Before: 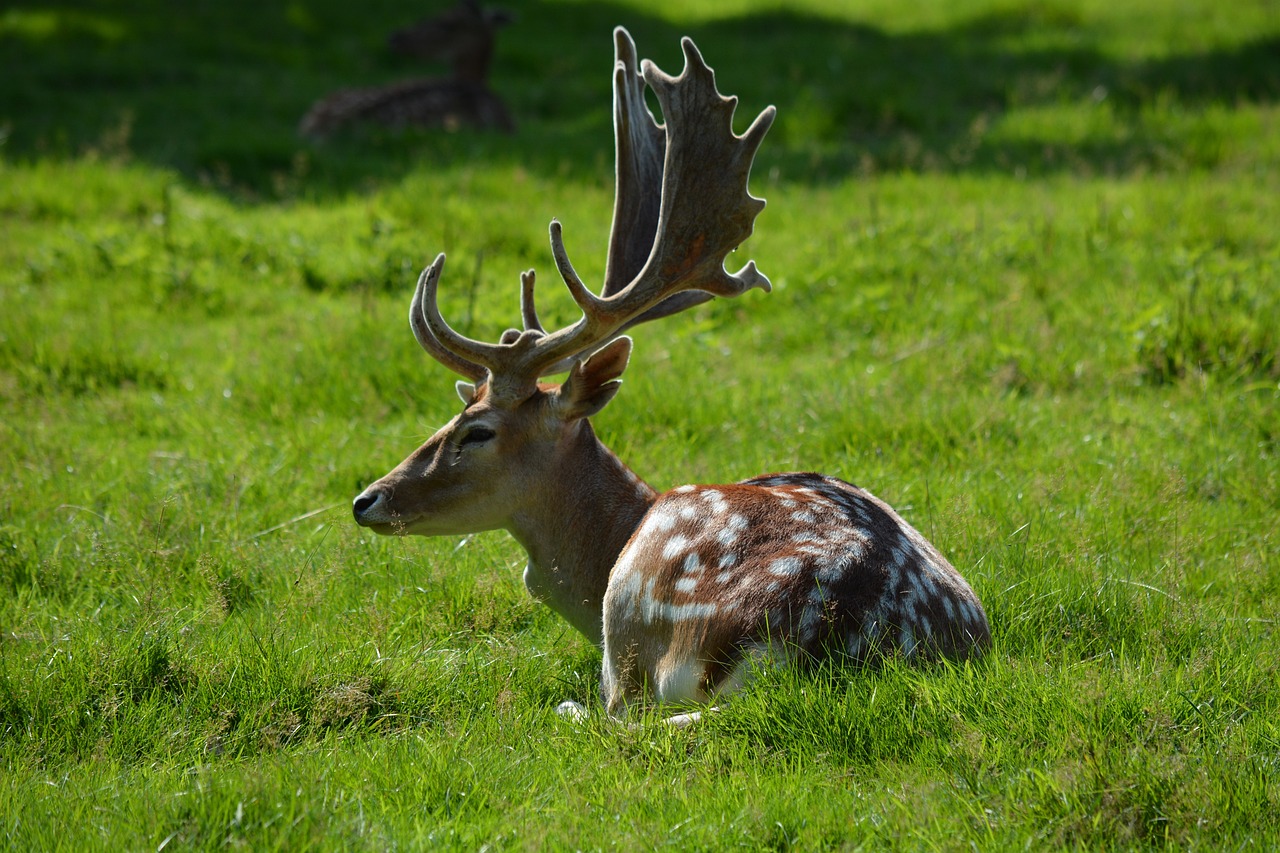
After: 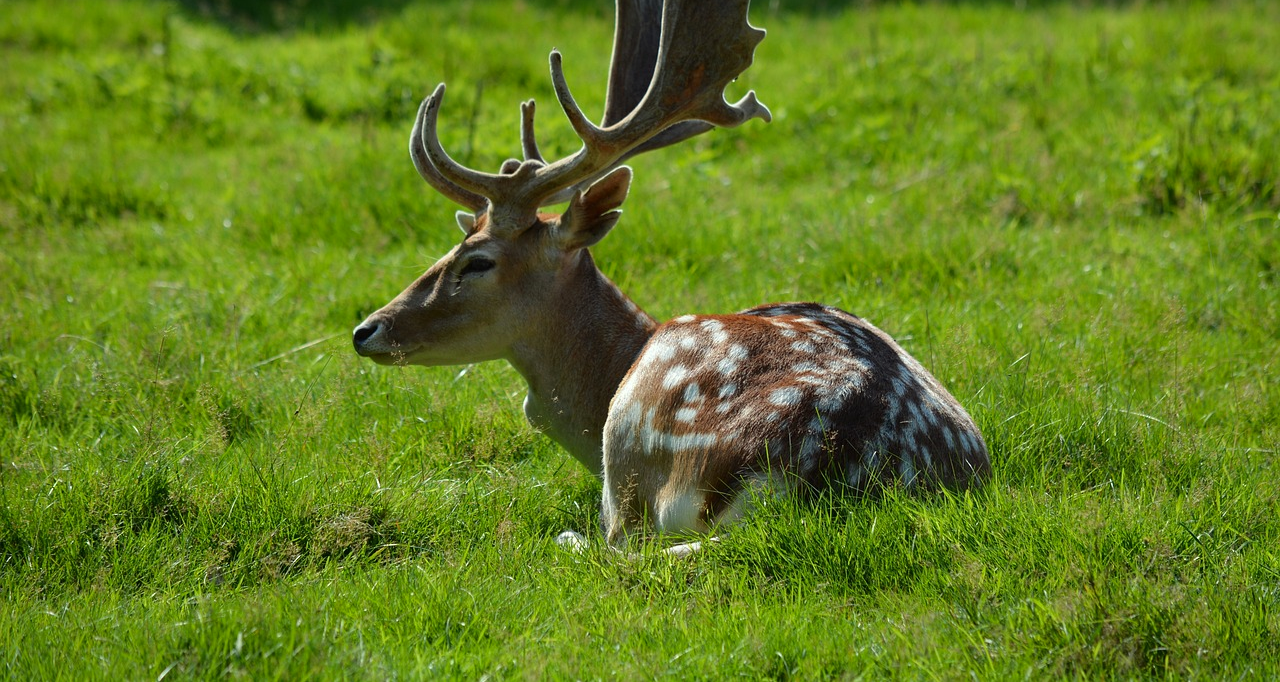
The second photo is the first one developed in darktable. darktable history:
crop and rotate: top 19.998%
color correction: highlights a* -2.68, highlights b* 2.57
